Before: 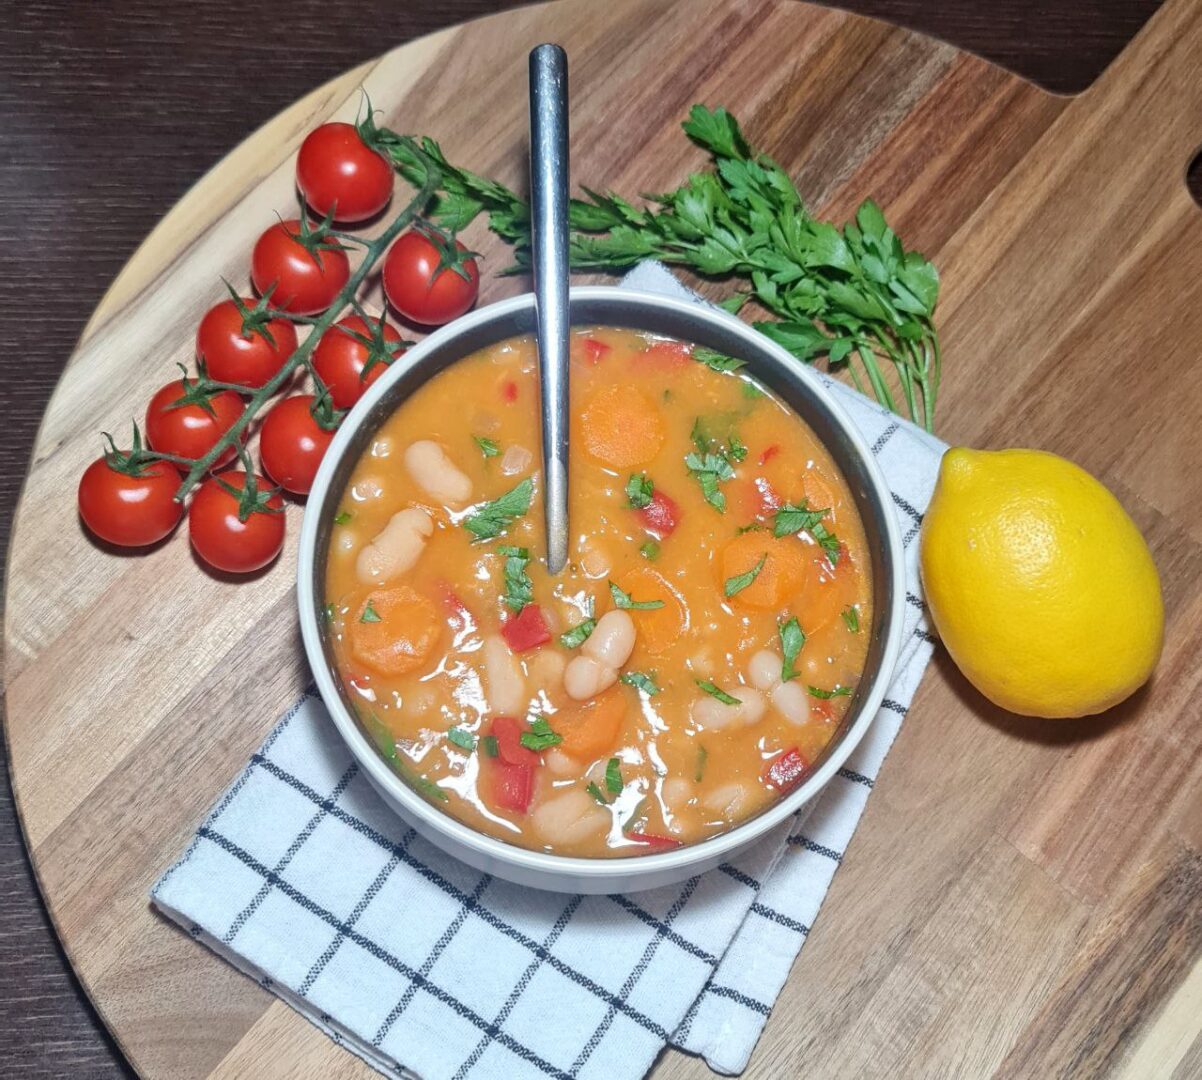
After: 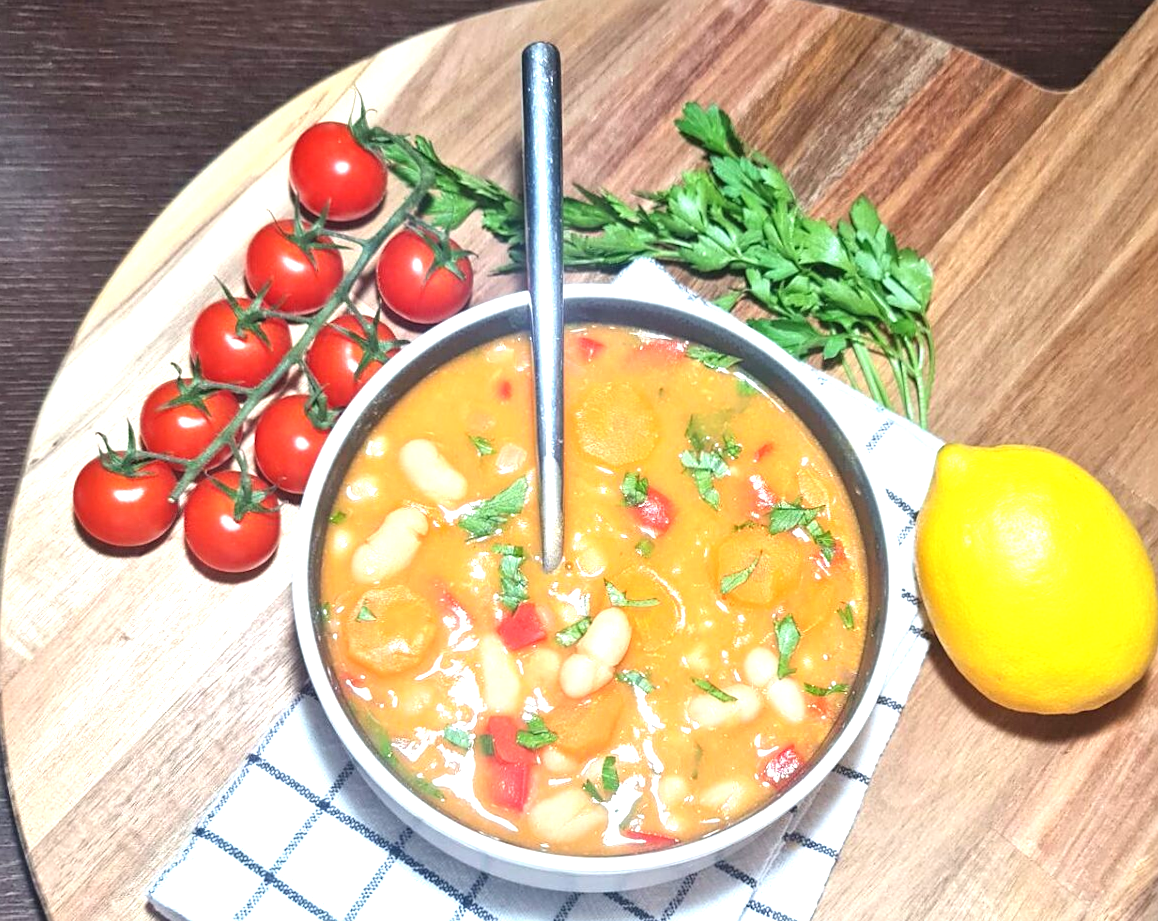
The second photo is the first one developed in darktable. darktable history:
exposure: black level correction -0.002, exposure 1.108 EV, compensate exposure bias true, compensate highlight preservation false
sharpen: amount 0.209
crop and rotate: angle 0.262°, left 0.203%, right 2.935%, bottom 14.217%
